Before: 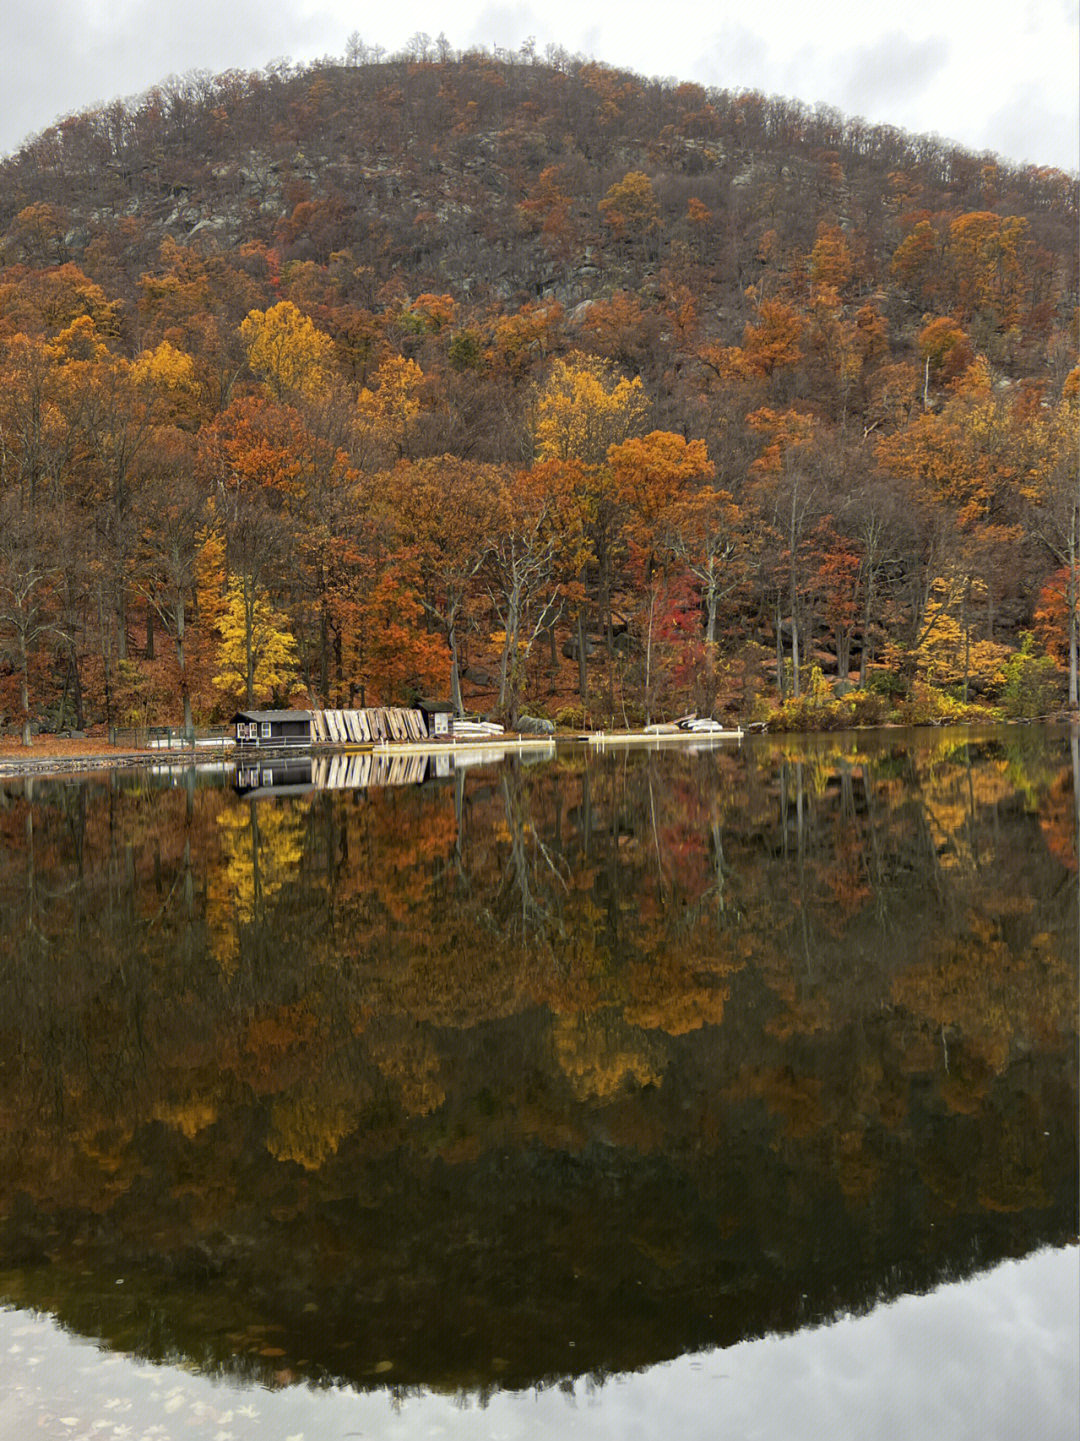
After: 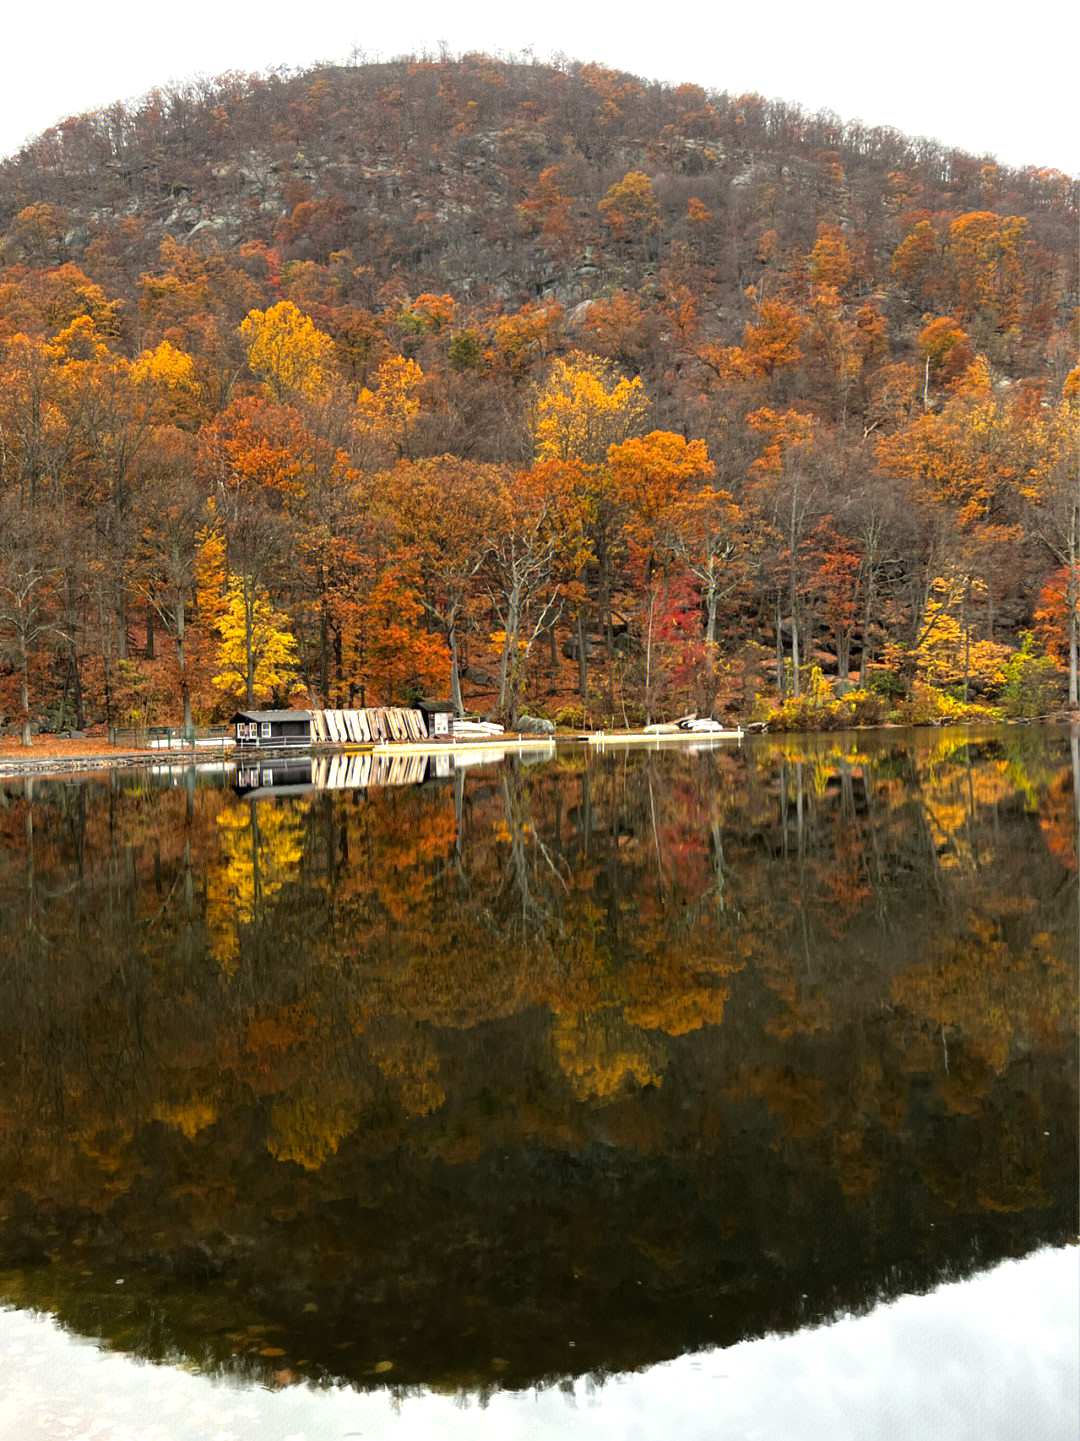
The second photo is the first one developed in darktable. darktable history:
tone equalizer: -8 EV -0.77 EV, -7 EV -0.695 EV, -6 EV -0.626 EV, -5 EV -0.361 EV, -3 EV 0.402 EV, -2 EV 0.6 EV, -1 EV 0.696 EV, +0 EV 0.756 EV
local contrast: mode bilateral grid, contrast 9, coarseness 24, detail 110%, midtone range 0.2
